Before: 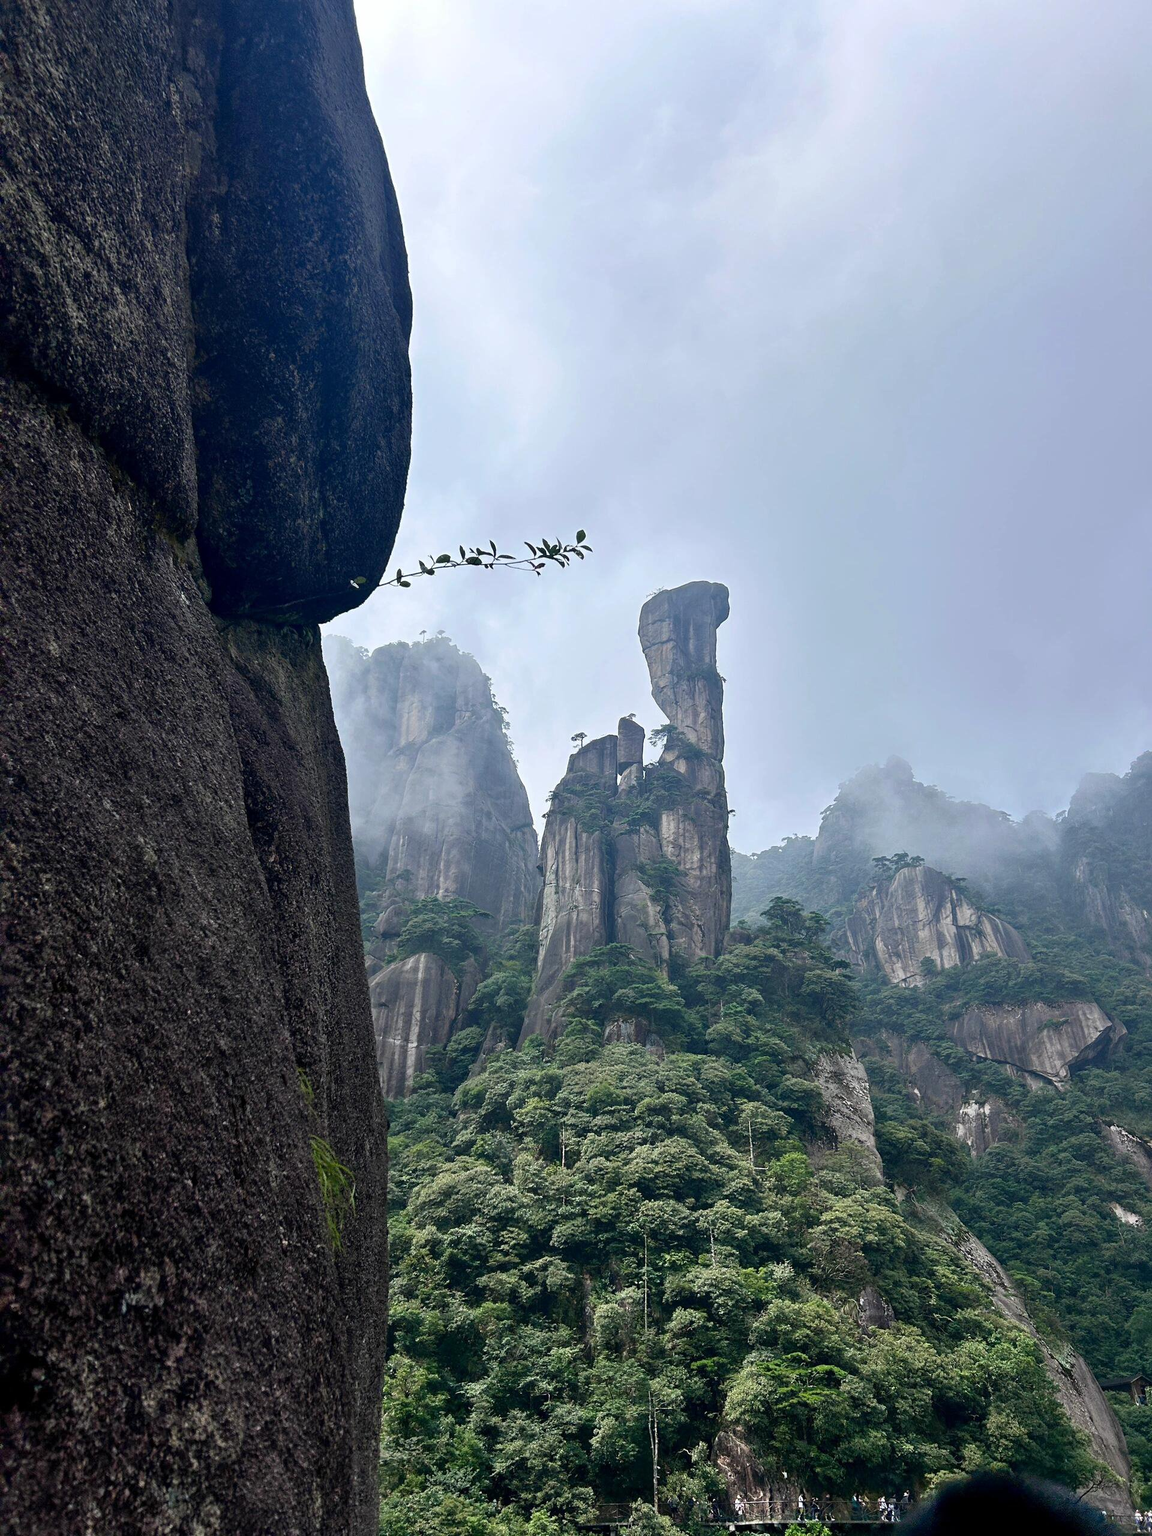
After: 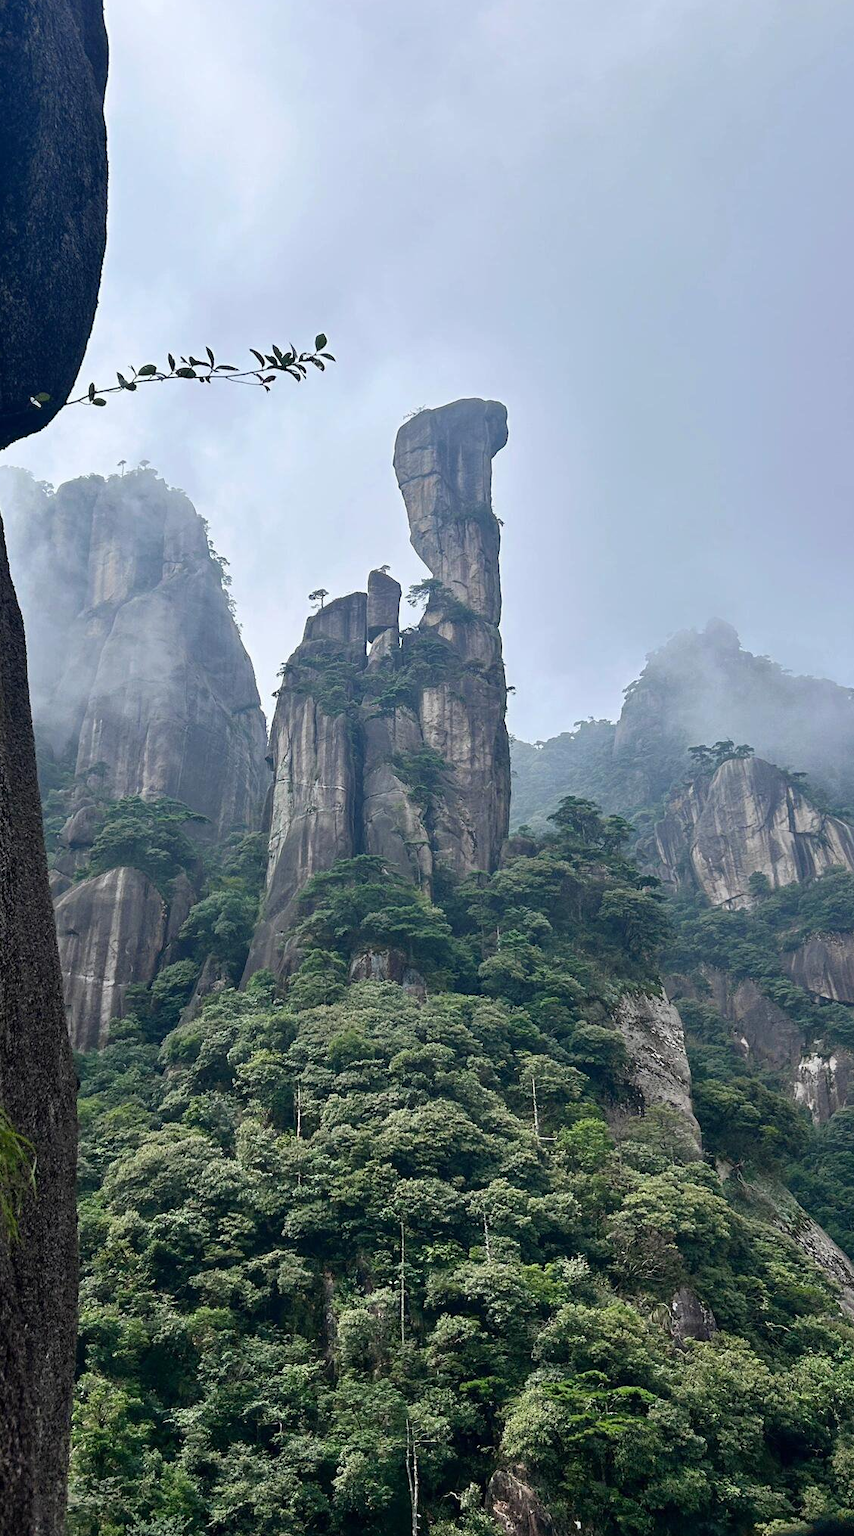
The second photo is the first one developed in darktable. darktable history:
crop and rotate: left 28.38%, top 17.279%, right 12.733%, bottom 3.371%
